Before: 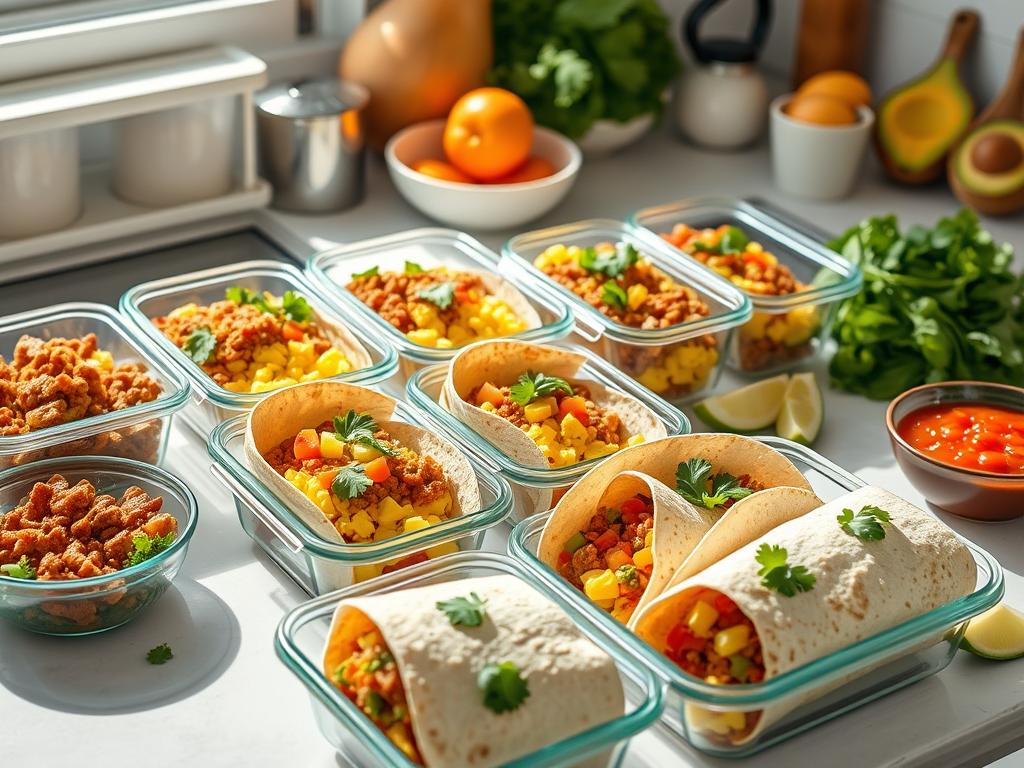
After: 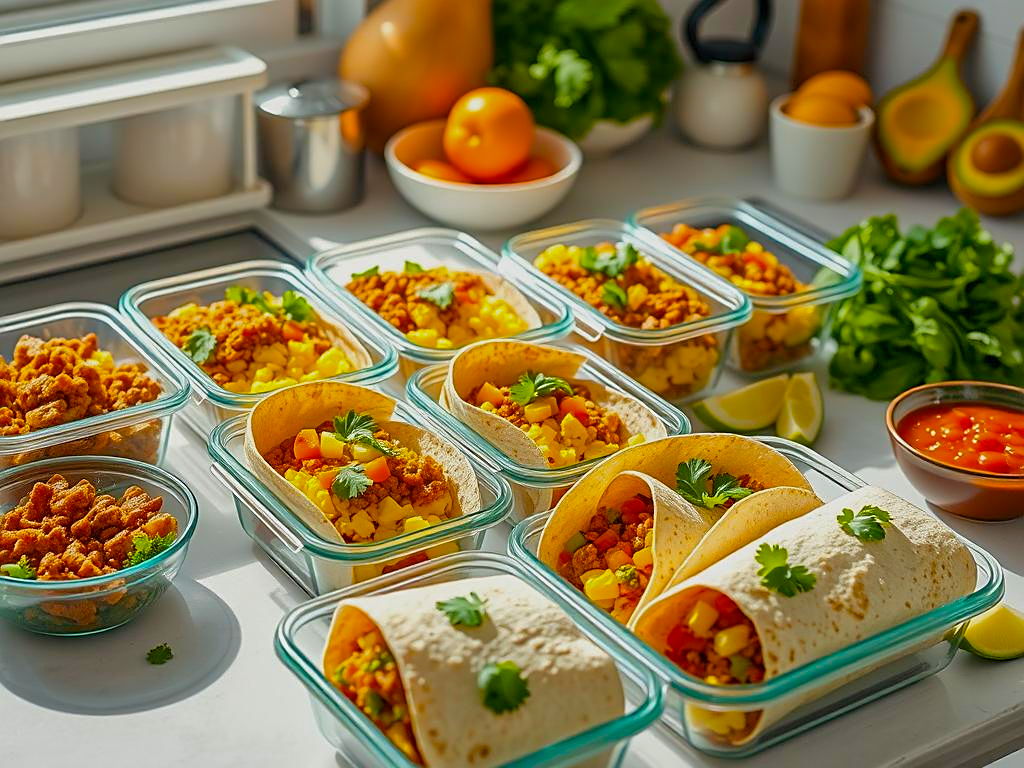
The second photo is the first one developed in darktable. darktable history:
tone equalizer: -8 EV 0.25 EV, -7 EV 0.417 EV, -6 EV 0.417 EV, -5 EV 0.25 EV, -3 EV -0.25 EV, -2 EV -0.417 EV, -1 EV -0.417 EV, +0 EV -0.25 EV, edges refinement/feathering 500, mask exposure compensation -1.57 EV, preserve details guided filter
color balance rgb: linear chroma grading › global chroma 15%, perceptual saturation grading › global saturation 30%
sharpen: on, module defaults
